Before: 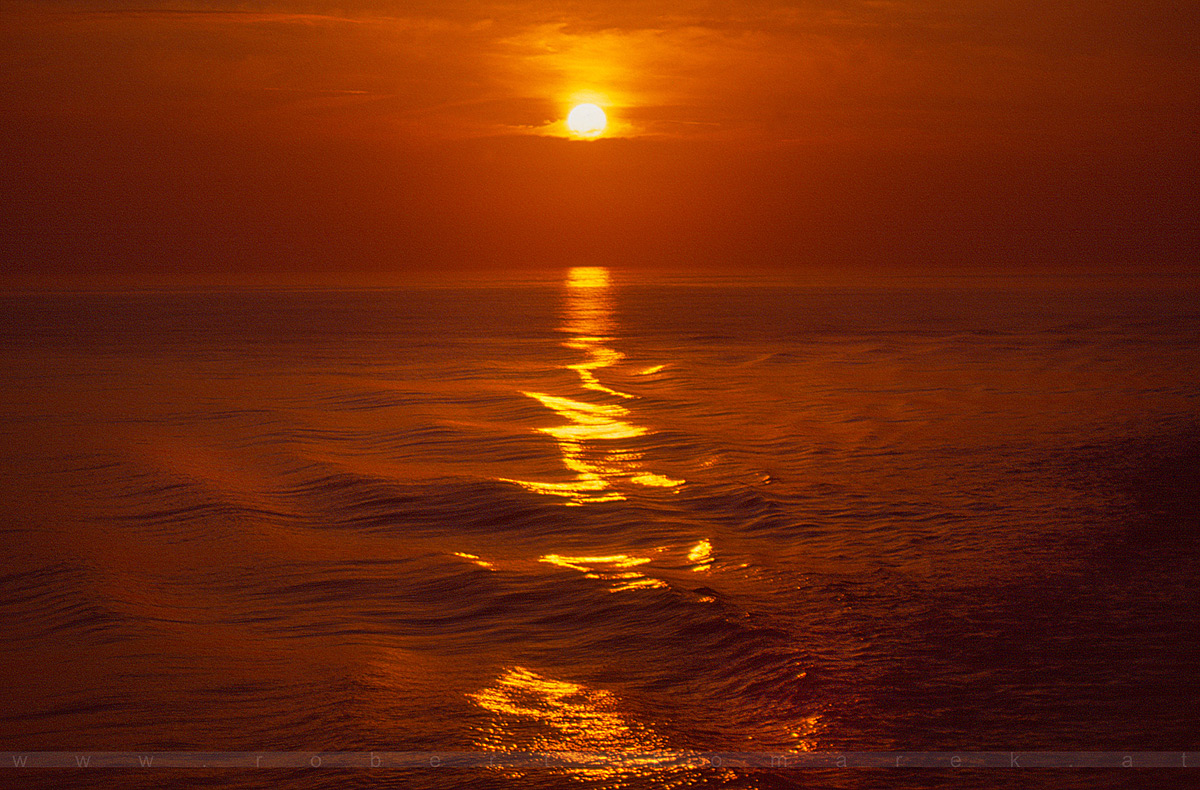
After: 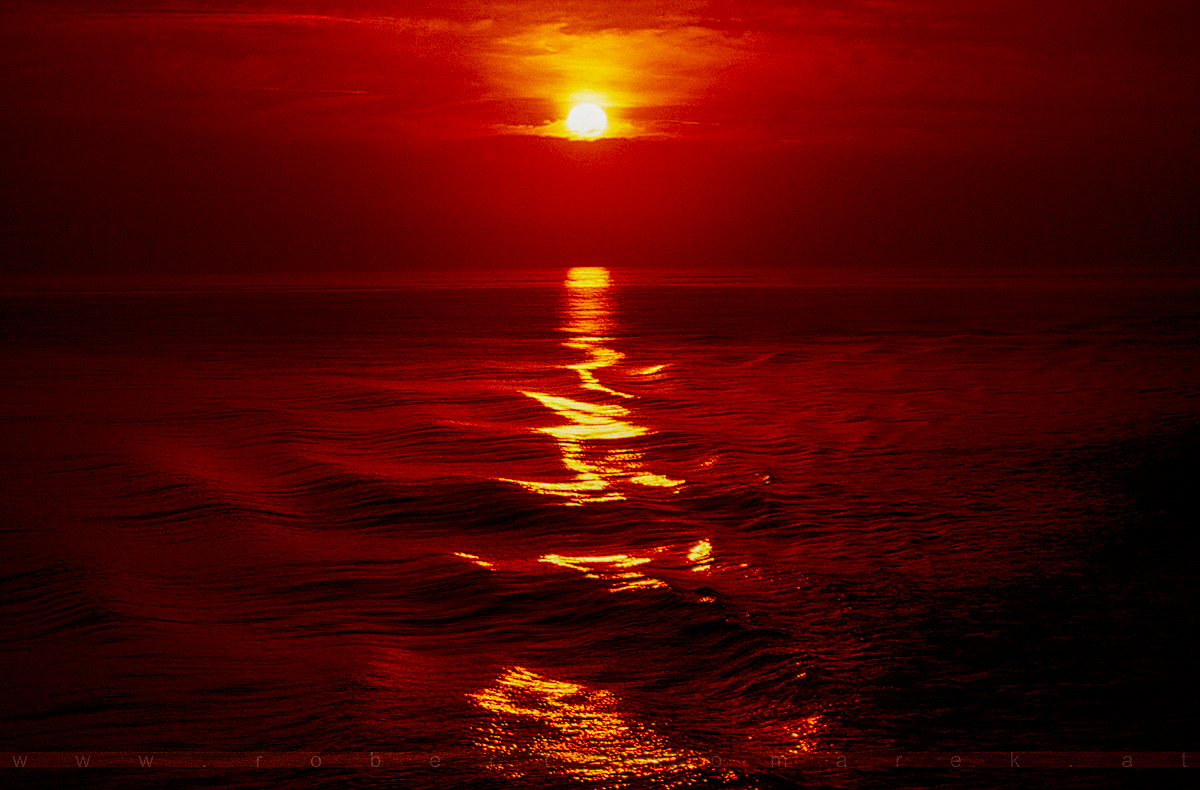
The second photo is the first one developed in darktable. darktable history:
local contrast: detail 130%
contrast brightness saturation: contrast 0.069, brightness -0.136, saturation 0.118
filmic rgb: black relative exposure -8.03 EV, white relative exposure 4.01 EV, hardness 4.16, contrast 1.362, add noise in highlights 0.001, preserve chrominance no, color science v4 (2020), iterations of high-quality reconstruction 0
